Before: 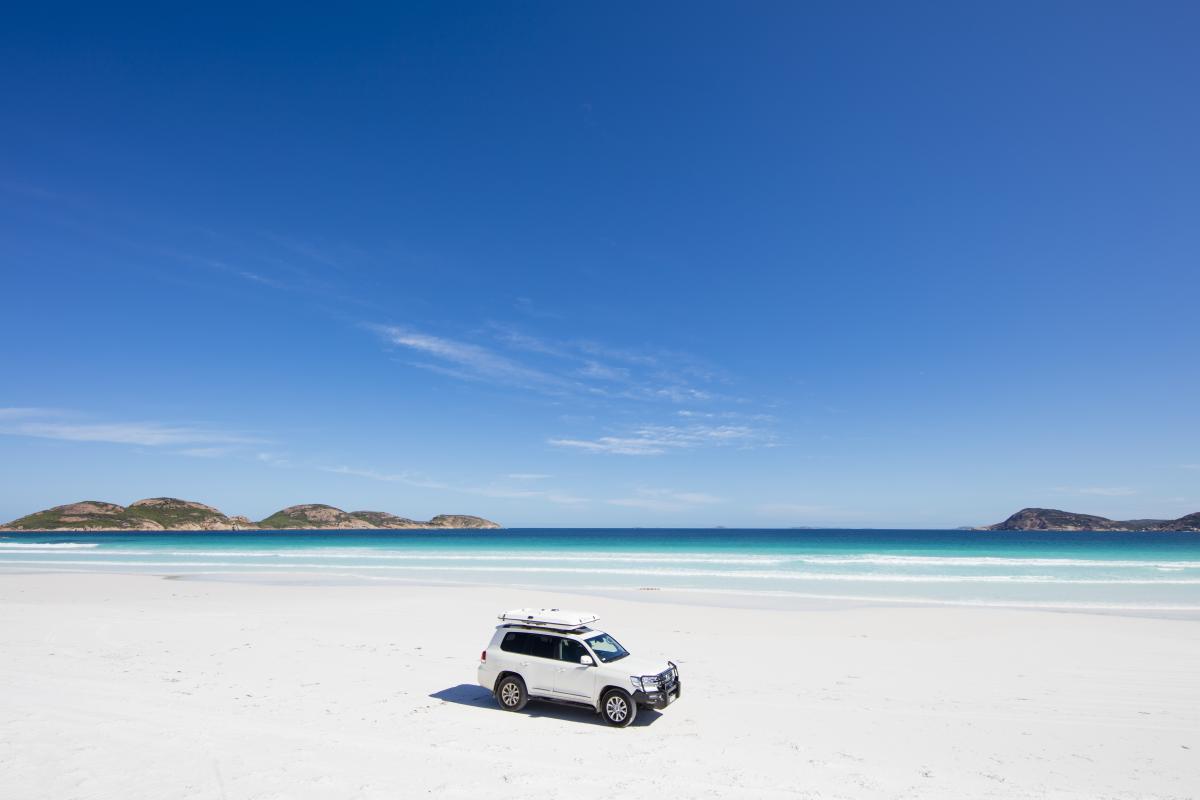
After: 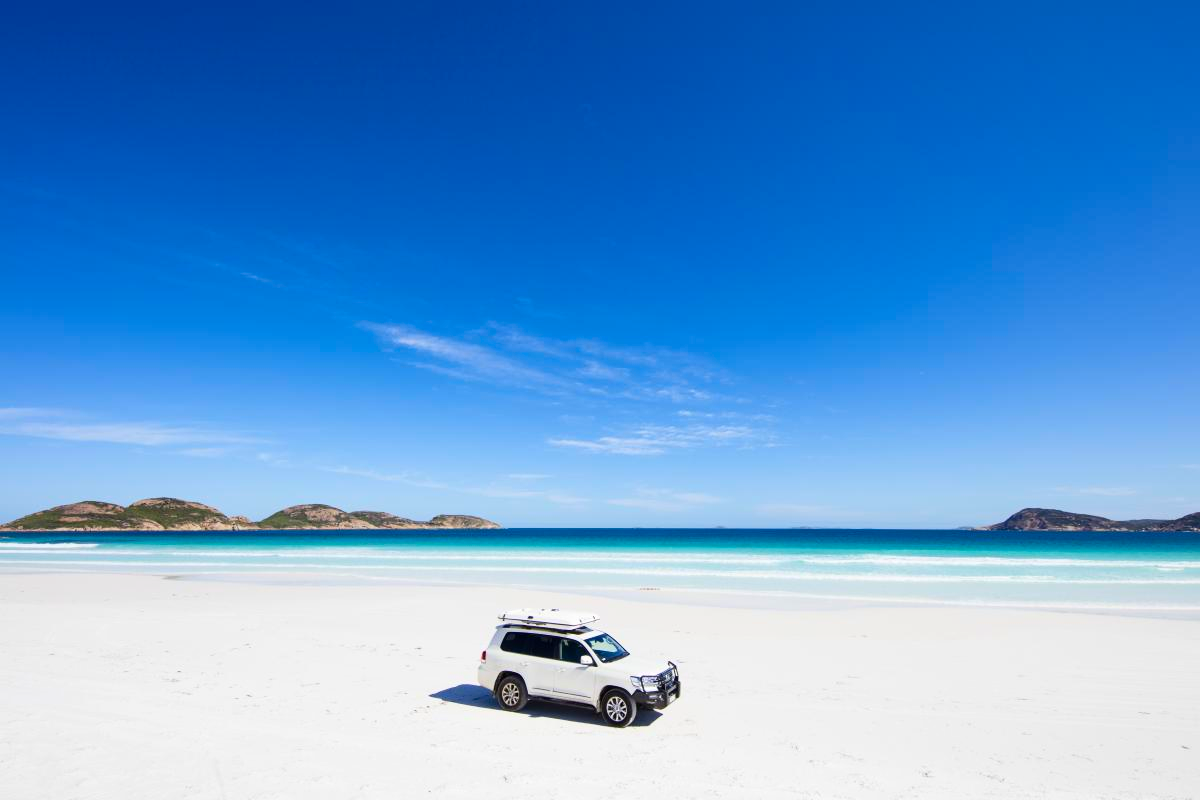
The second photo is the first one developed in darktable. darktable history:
contrast brightness saturation: contrast 0.159, saturation 0.32
